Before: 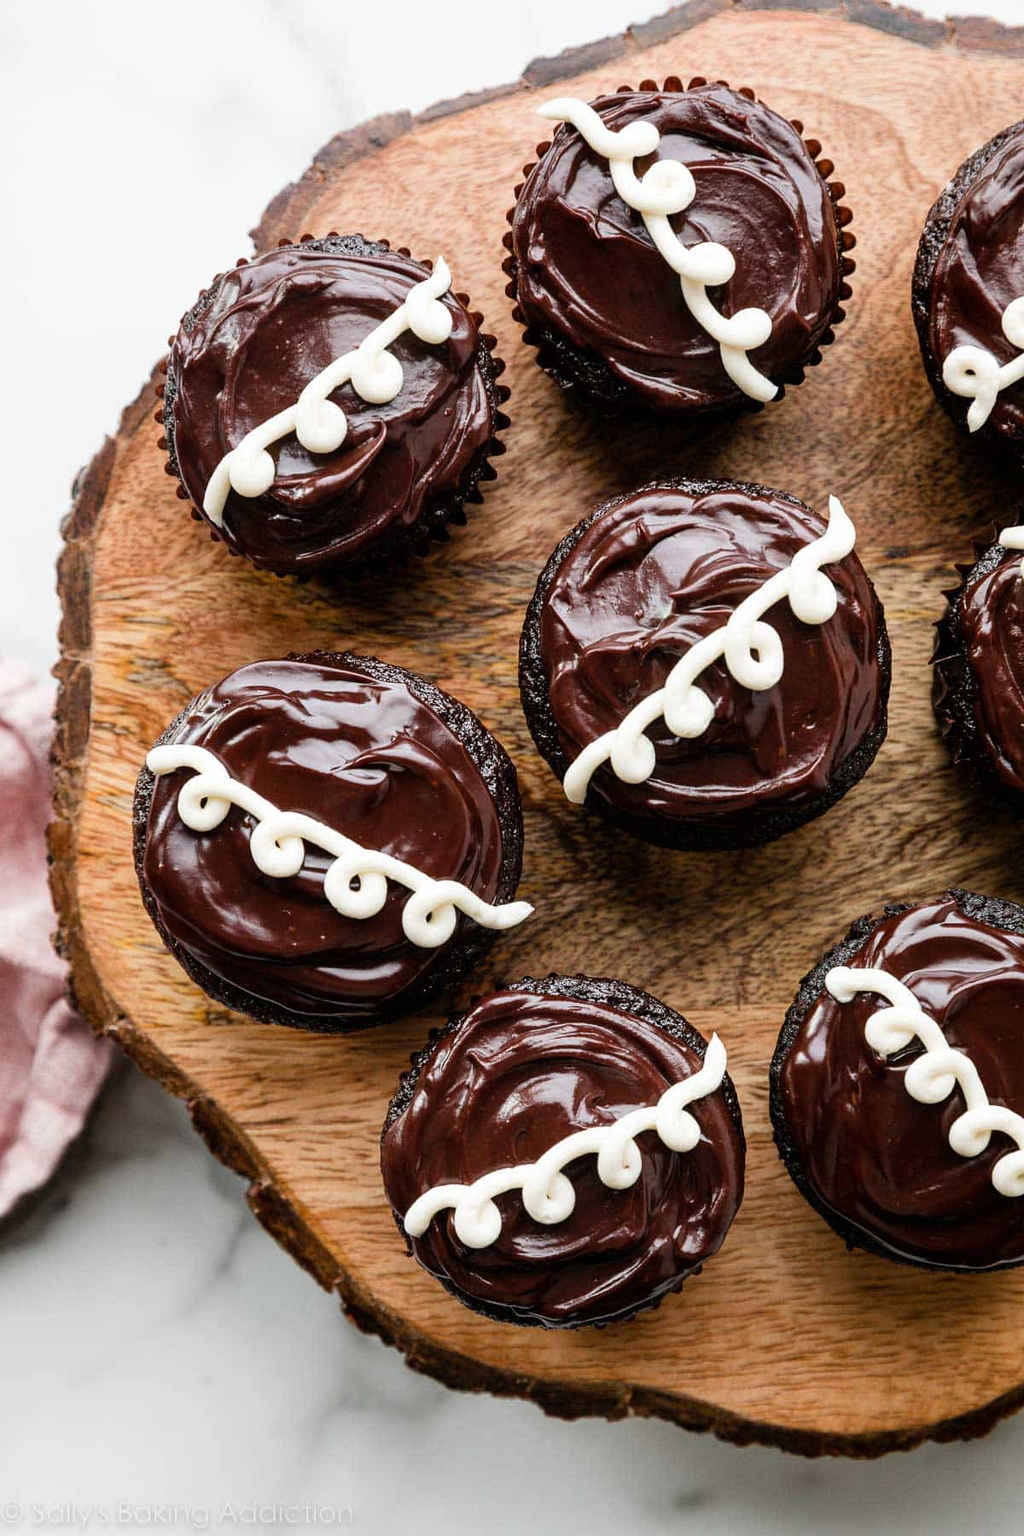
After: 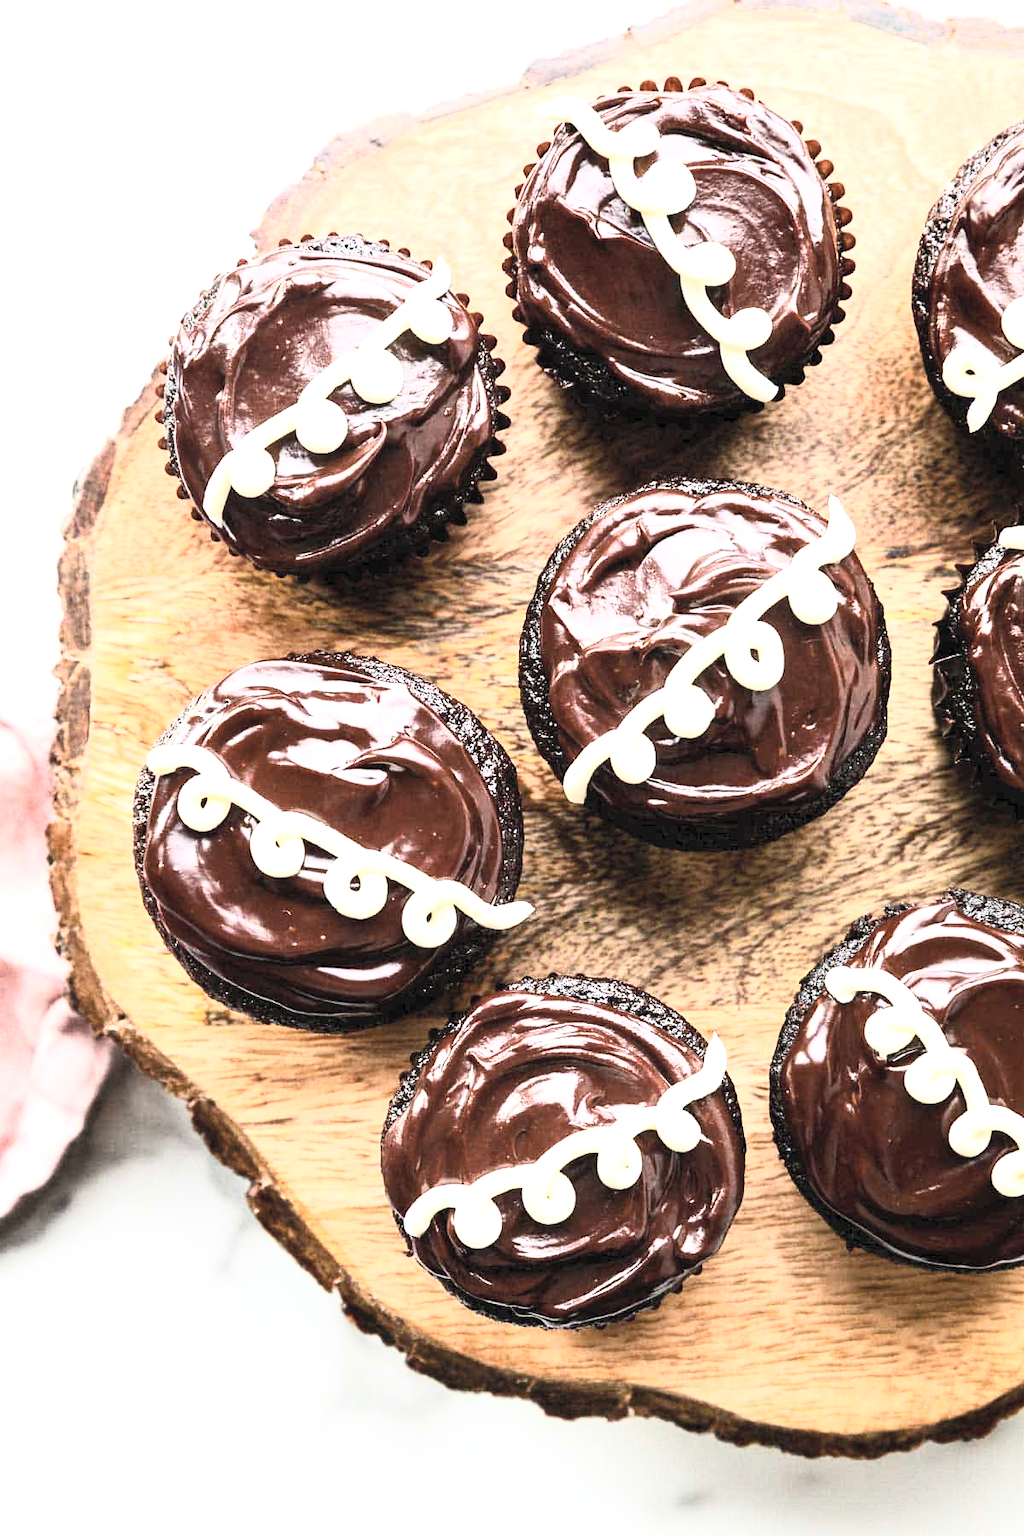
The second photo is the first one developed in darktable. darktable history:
exposure: exposure 1 EV, compensate highlight preservation false
contrast brightness saturation: contrast 0.43, brightness 0.56, saturation -0.19
